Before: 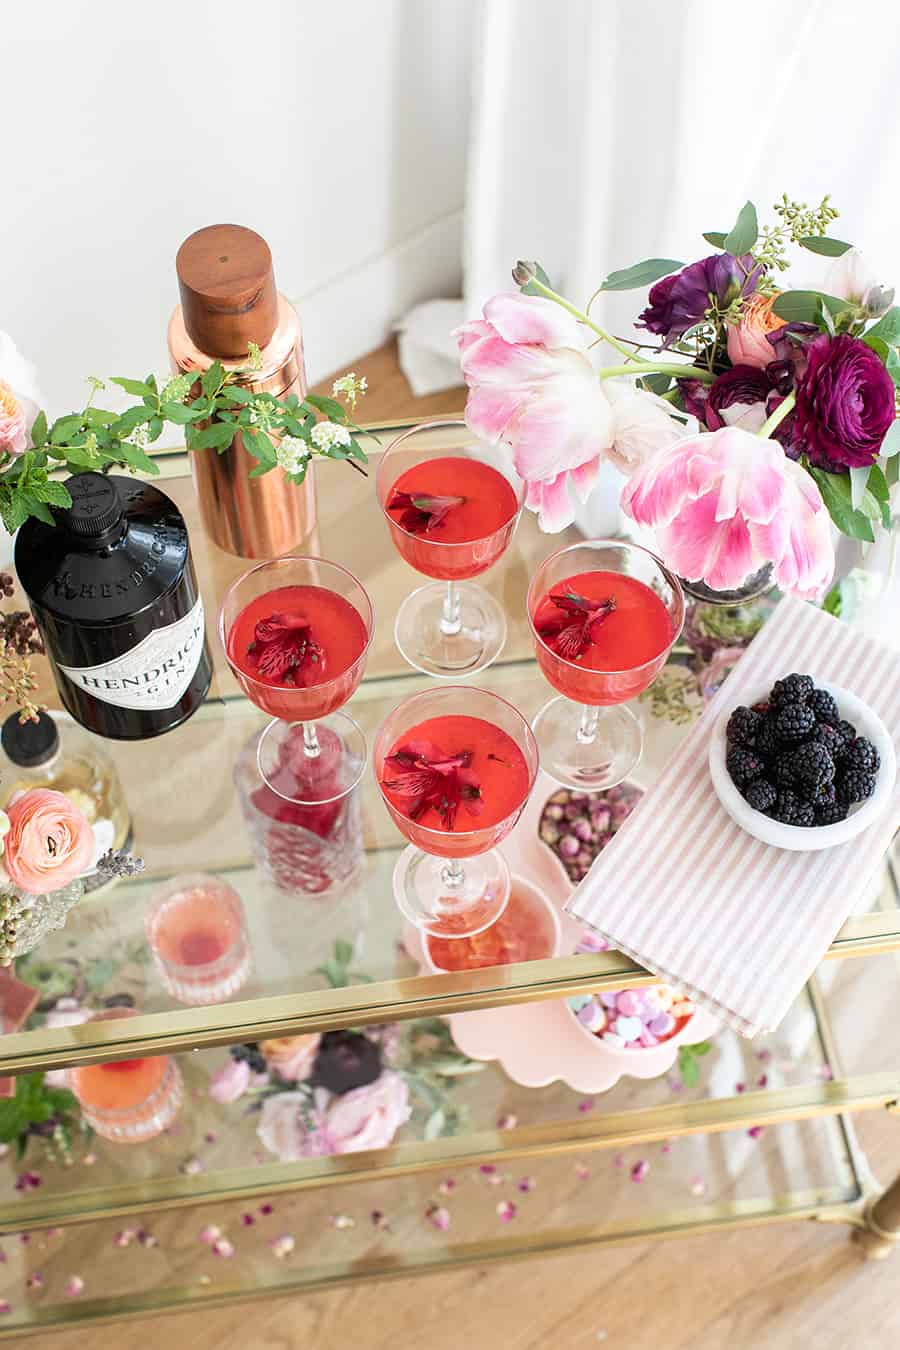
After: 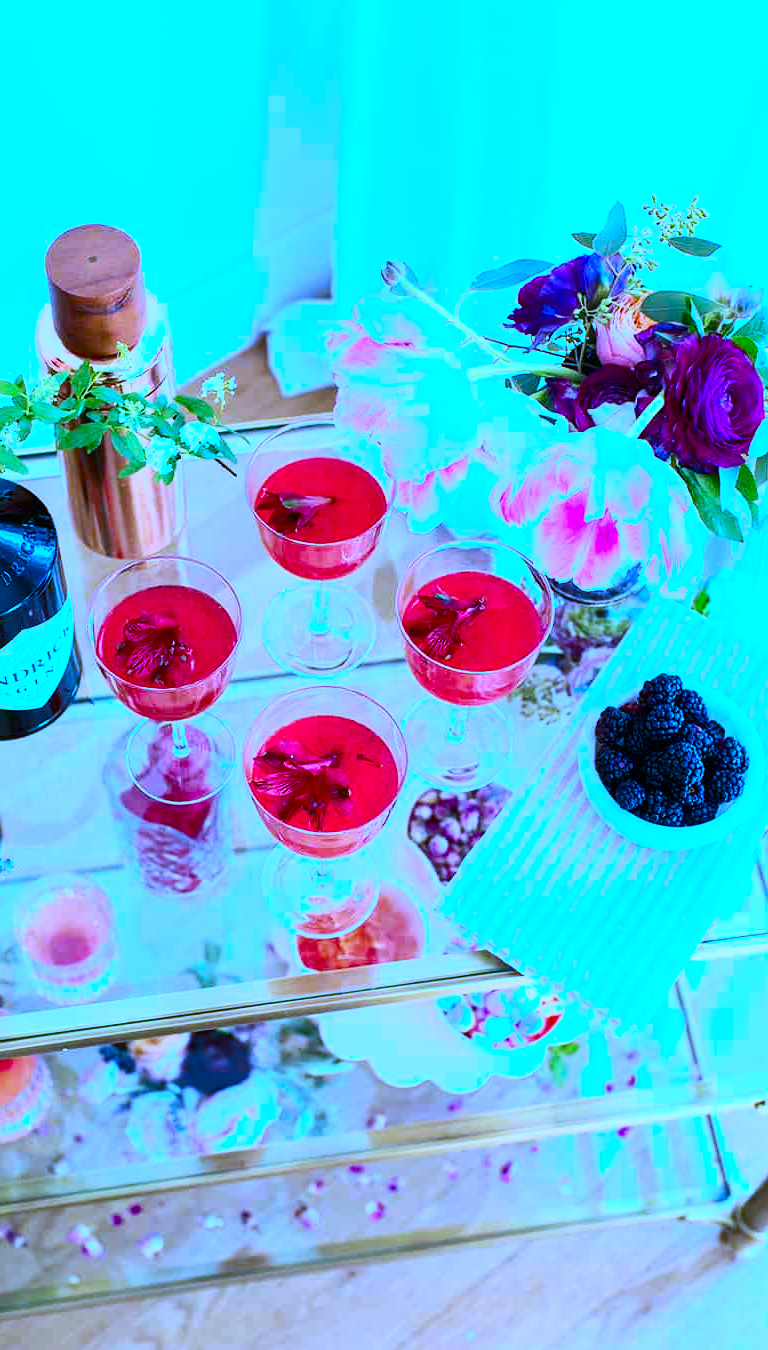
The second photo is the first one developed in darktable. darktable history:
white balance: red 0.766, blue 1.537
contrast brightness saturation: contrast 0.26, brightness 0.02, saturation 0.87
crop and rotate: left 14.584%
